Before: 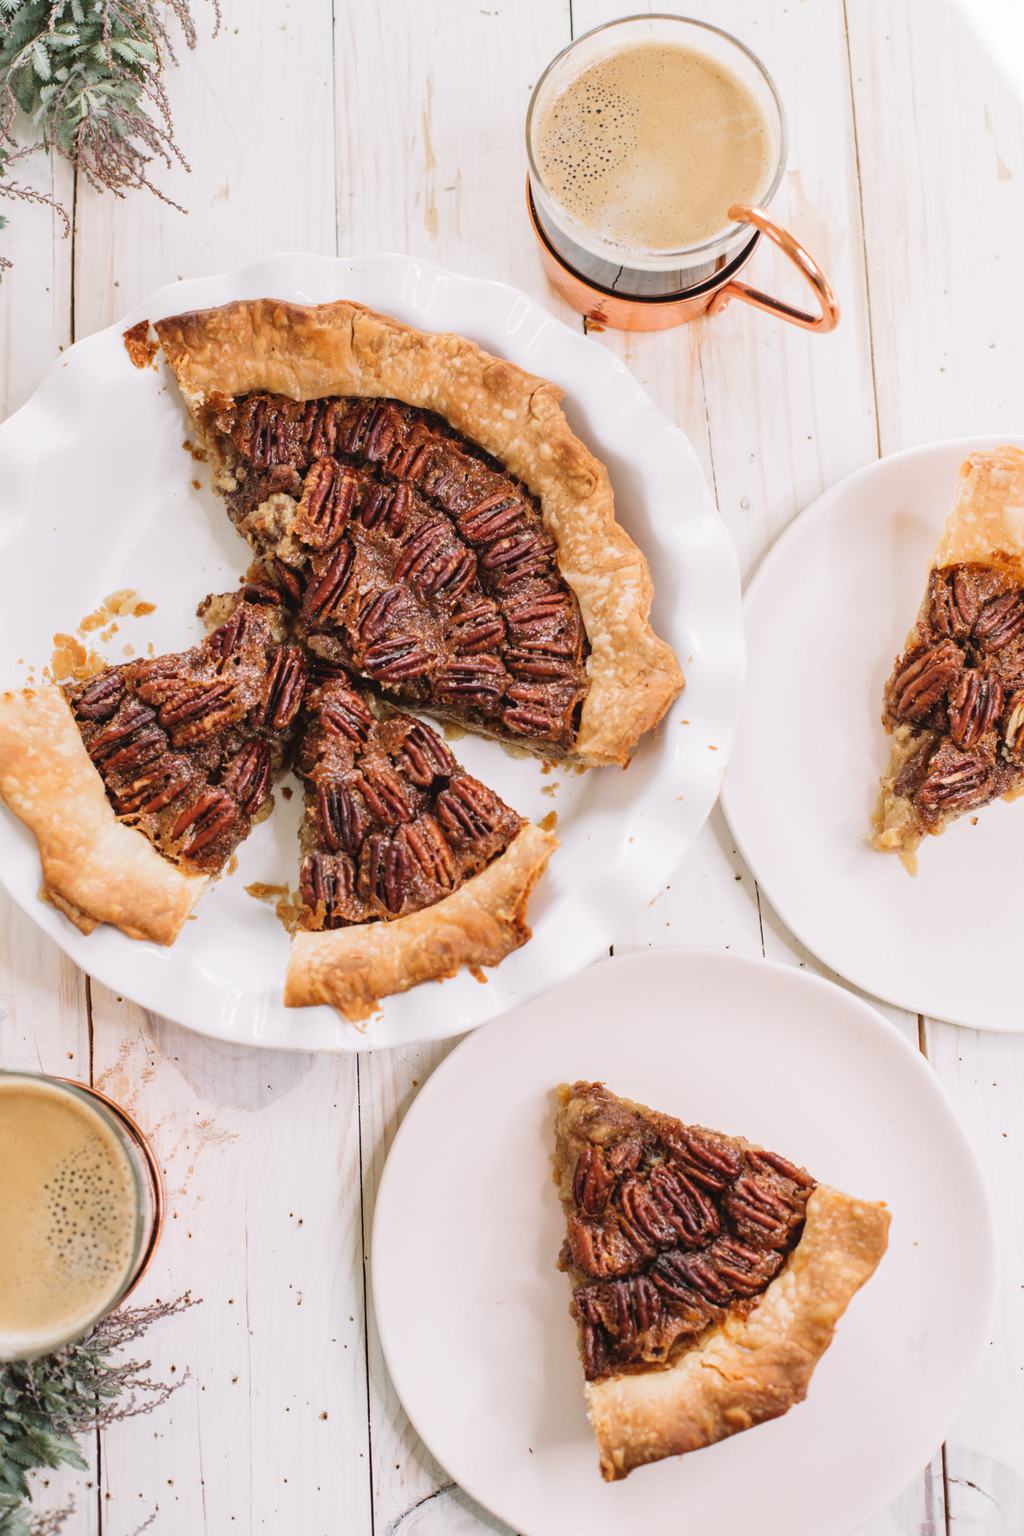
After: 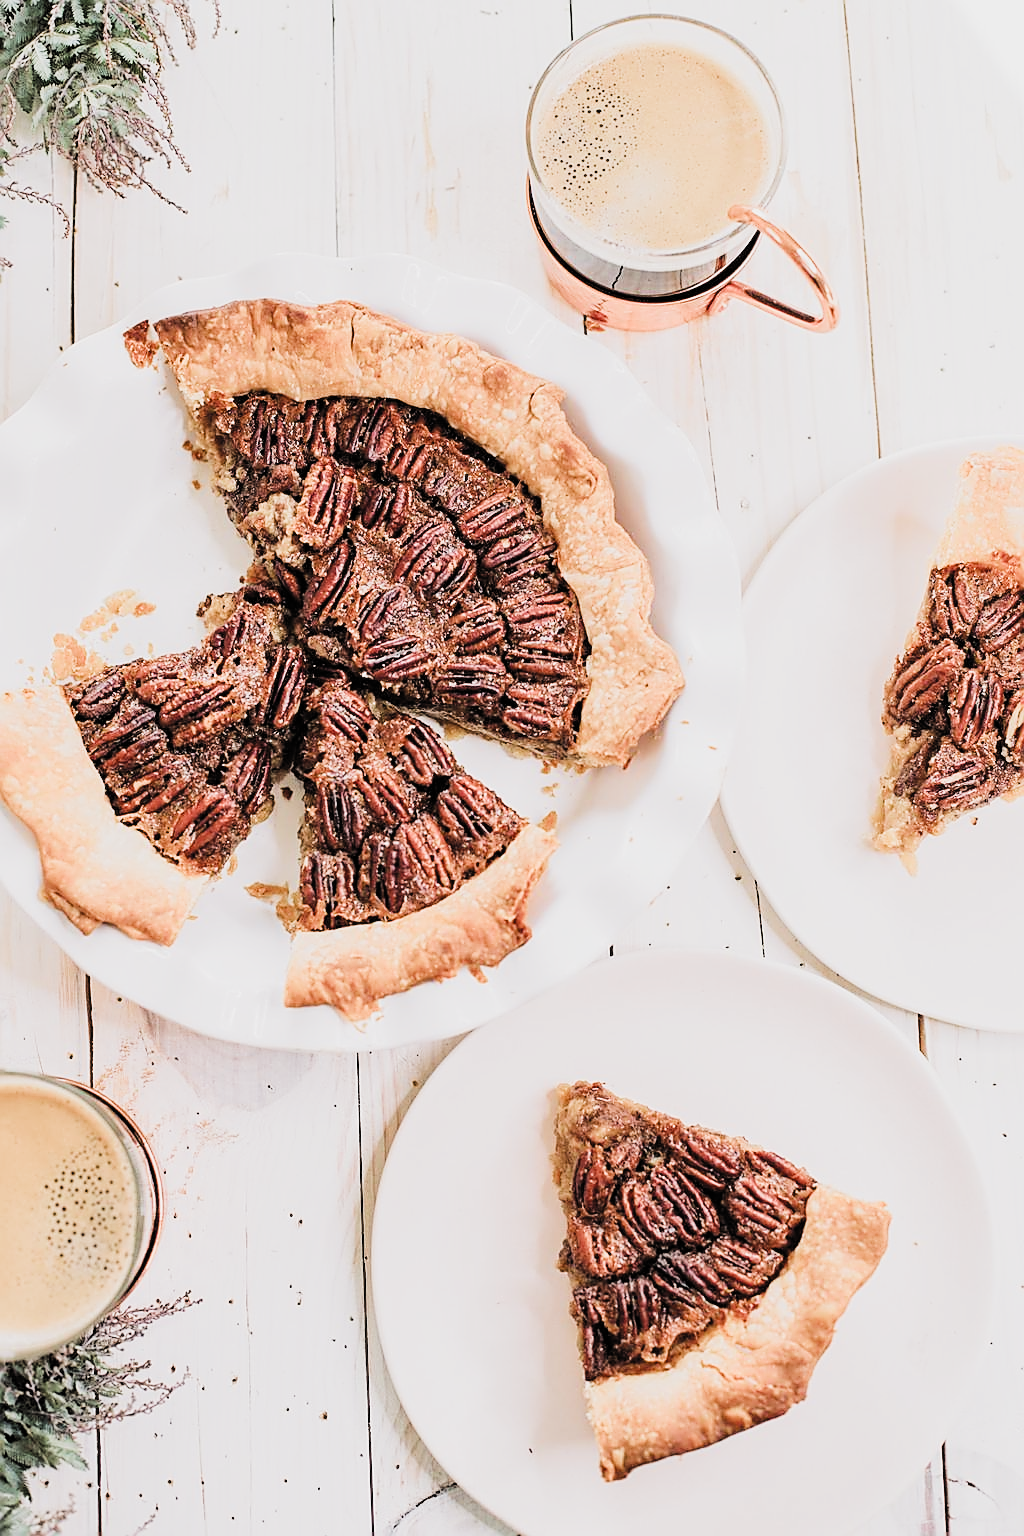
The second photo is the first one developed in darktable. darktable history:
shadows and highlights: shadows 25.67, highlights -24.78, highlights color adjustment 41.46%
exposure: exposure 0.642 EV, compensate exposure bias true, compensate highlight preservation false
sharpen: radius 1.383, amount 1.235, threshold 0.636
filmic rgb: black relative exposure -5.12 EV, white relative exposure 3.96 EV, threshold 3.04 EV, hardness 2.9, contrast 1.515, color science v5 (2021), contrast in shadows safe, contrast in highlights safe, enable highlight reconstruction true
